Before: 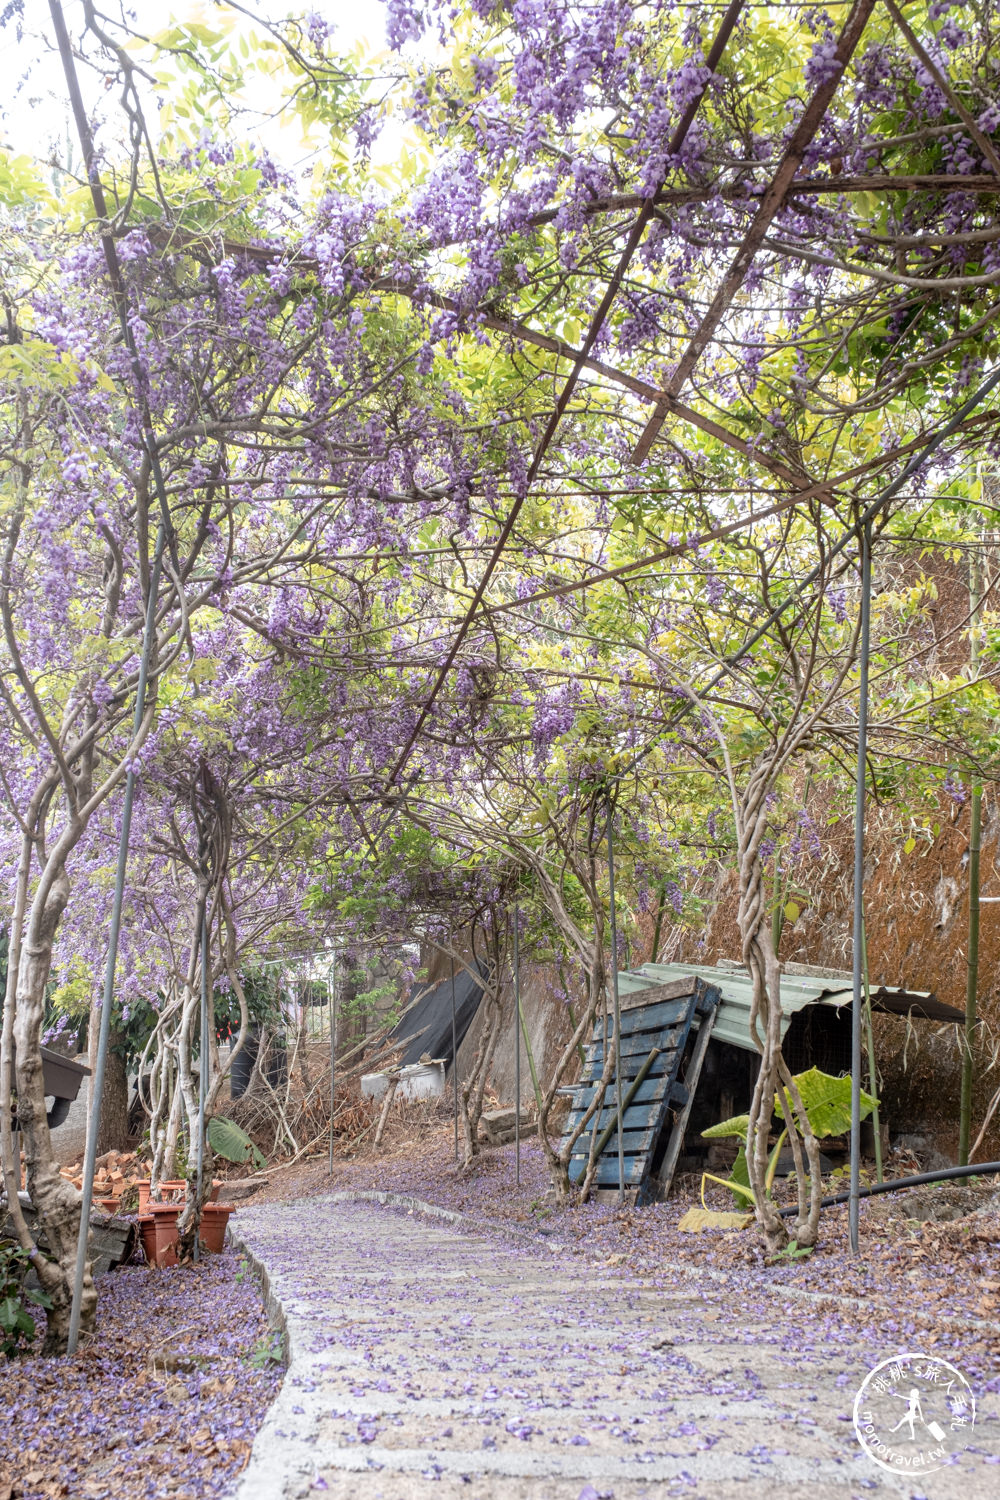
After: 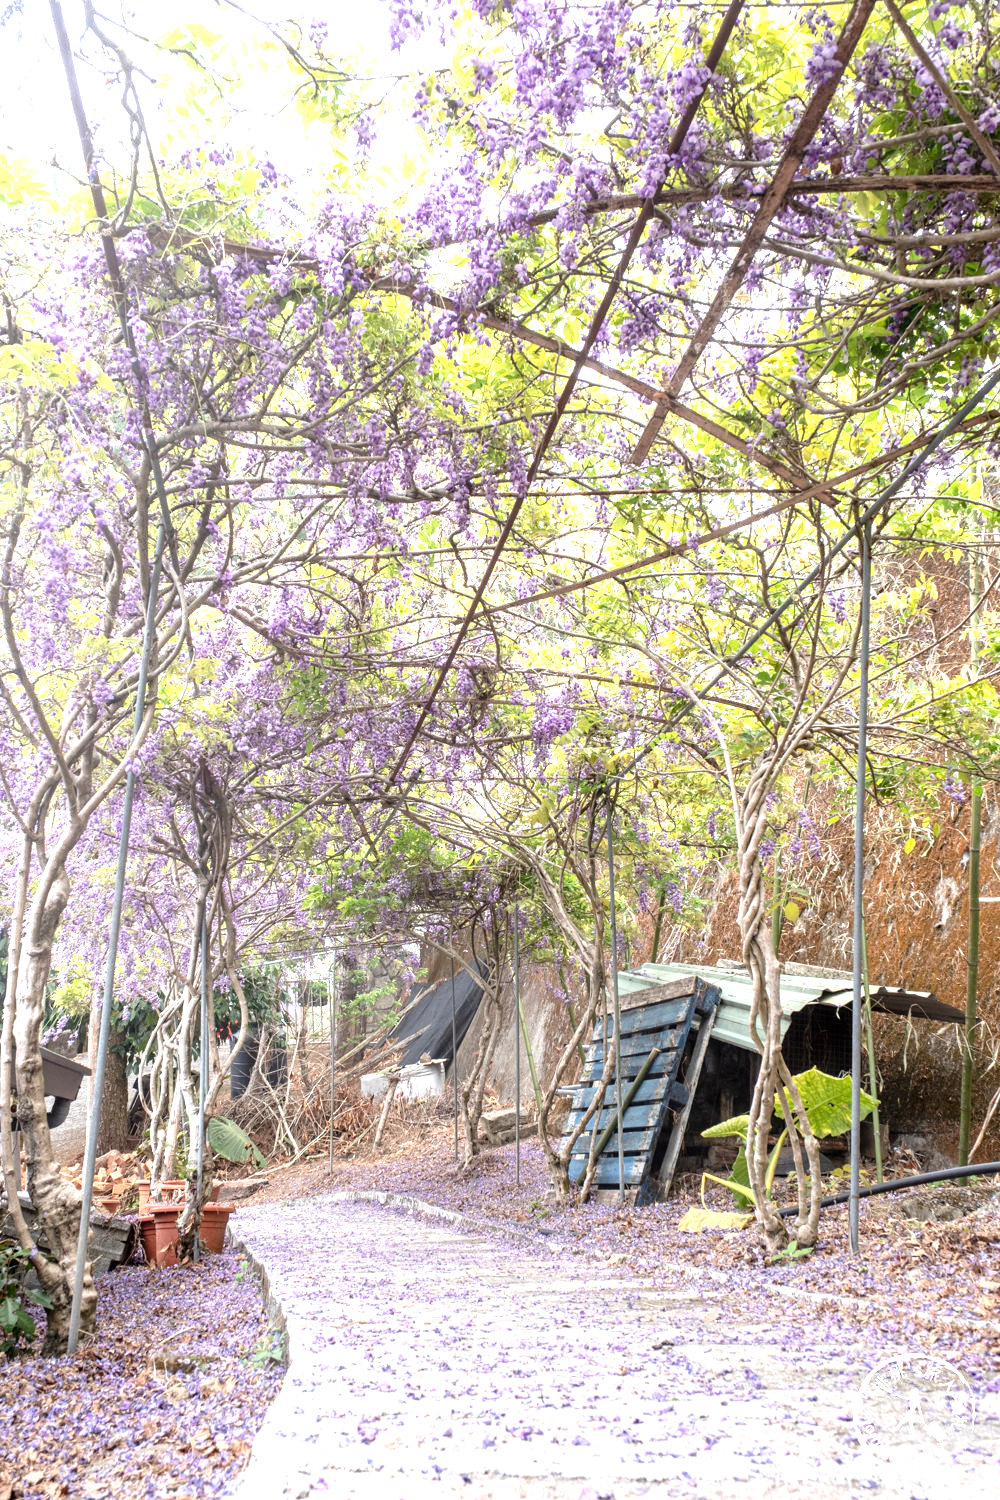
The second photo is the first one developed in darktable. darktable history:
exposure: black level correction 0, exposure 0.892 EV, compensate exposure bias true, compensate highlight preservation false
